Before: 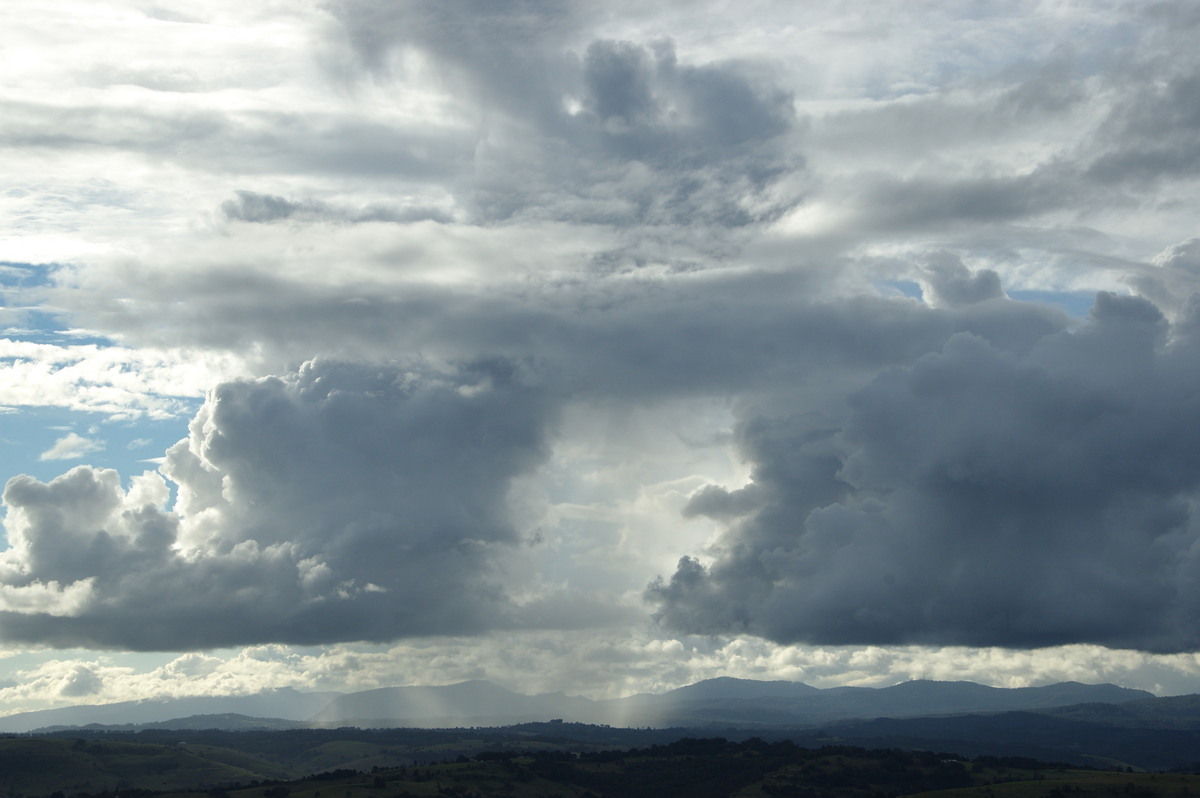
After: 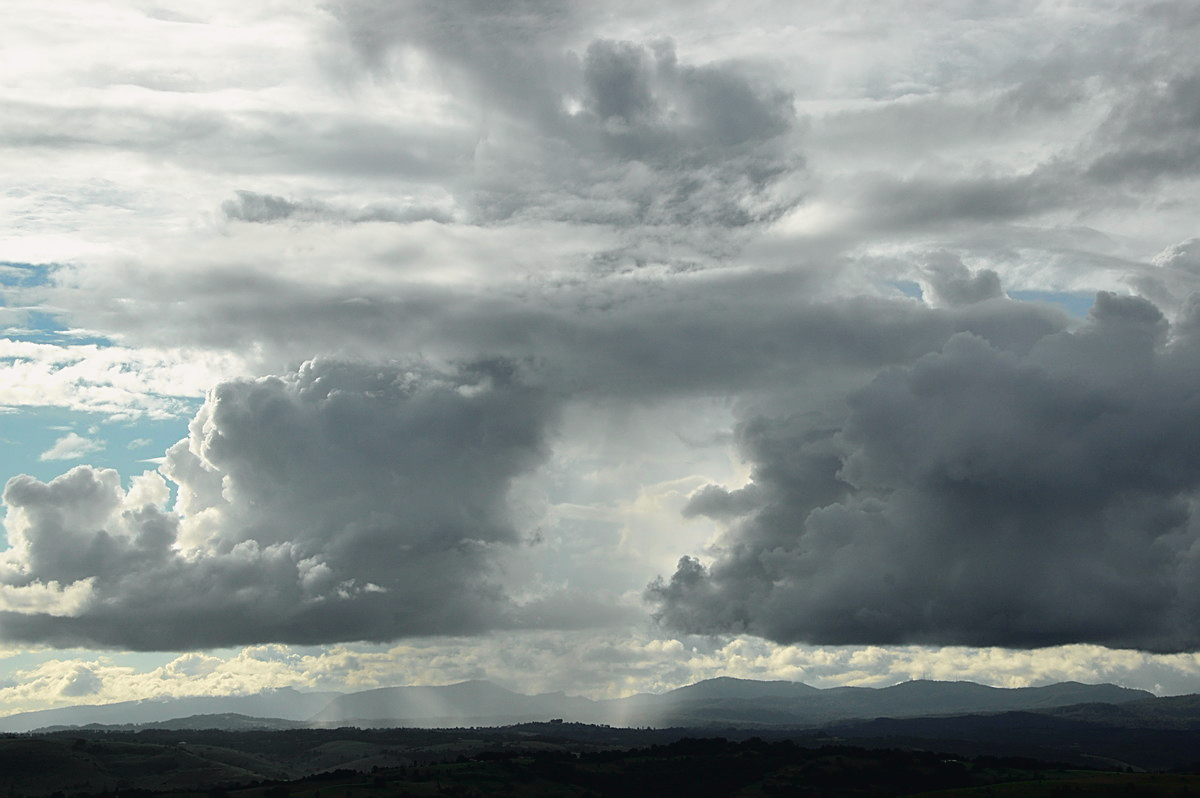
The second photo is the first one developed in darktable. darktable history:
contrast brightness saturation: brightness -0.095
tone curve: curves: ch0 [(0, 0.019) (0.066, 0.043) (0.189, 0.182) (0.368, 0.407) (0.501, 0.564) (0.677, 0.729) (0.851, 0.861) (0.997, 0.959)]; ch1 [(0, 0) (0.187, 0.121) (0.388, 0.346) (0.437, 0.409) (0.474, 0.472) (0.499, 0.501) (0.514, 0.515) (0.542, 0.557) (0.645, 0.686) (0.812, 0.856) (1, 1)]; ch2 [(0, 0) (0.246, 0.214) (0.421, 0.427) (0.459, 0.484) (0.5, 0.504) (0.518, 0.523) (0.529, 0.548) (0.56, 0.576) (0.607, 0.63) (0.744, 0.734) (0.867, 0.821) (0.993, 0.889)], color space Lab, independent channels, preserve colors none
sharpen: on, module defaults
